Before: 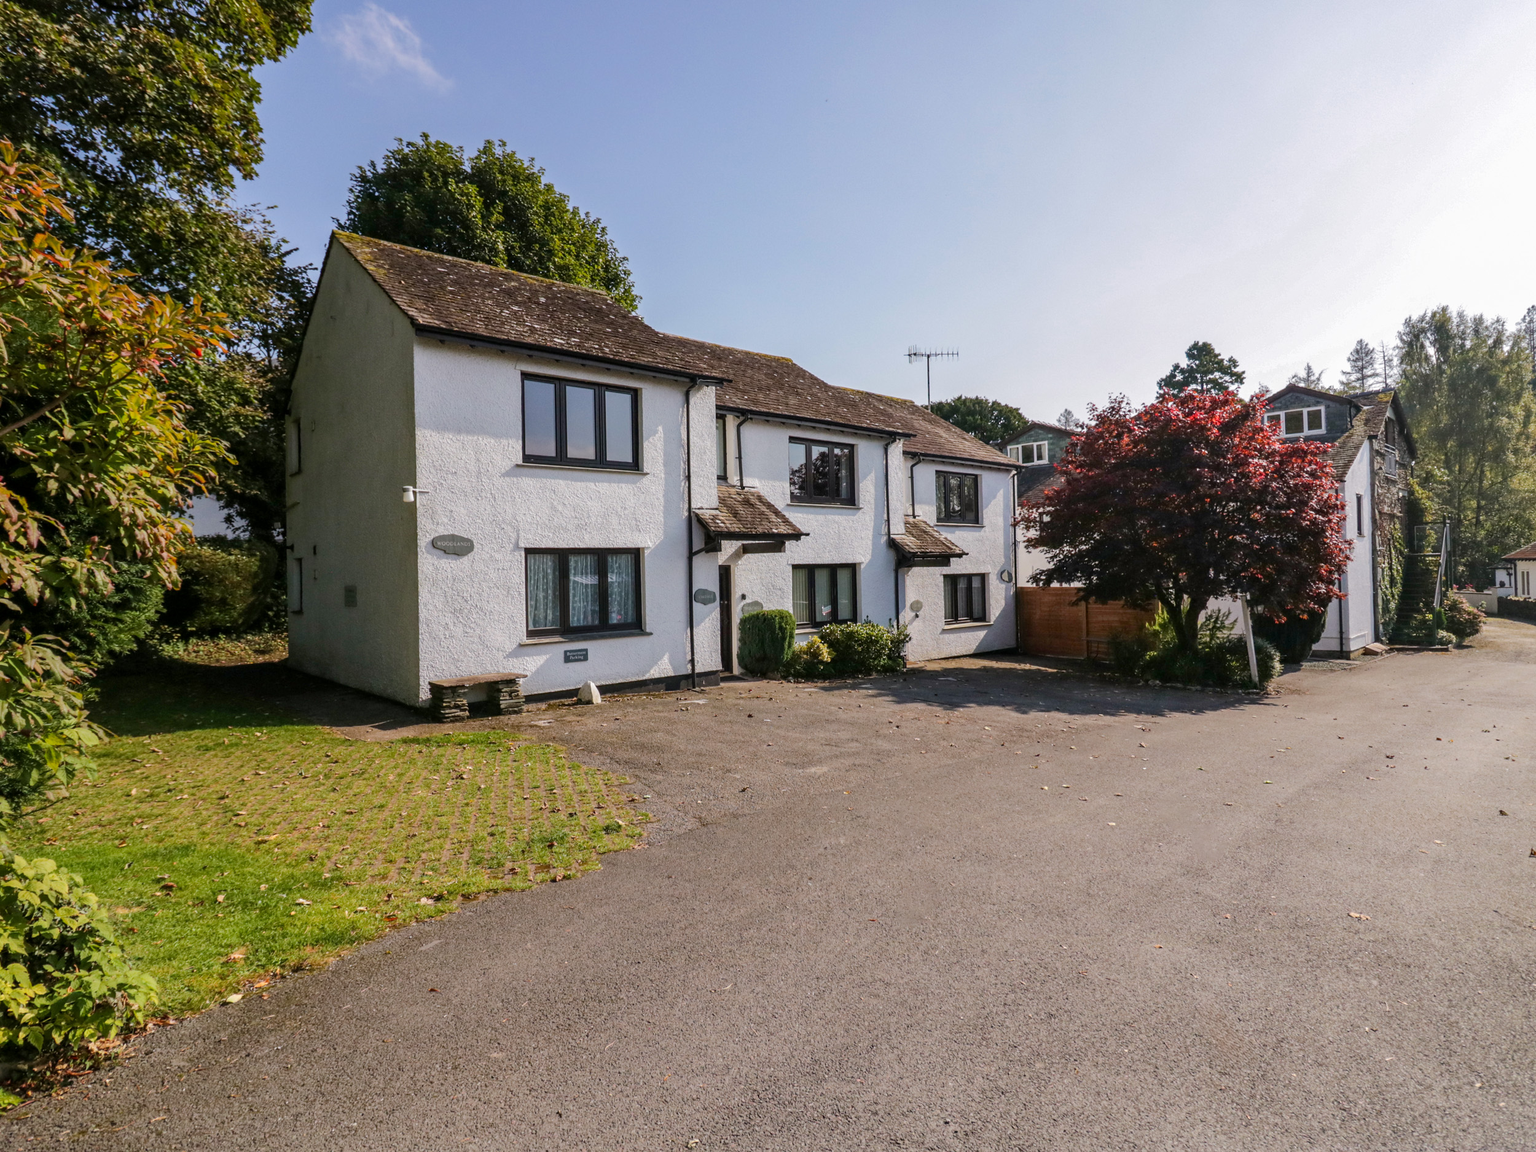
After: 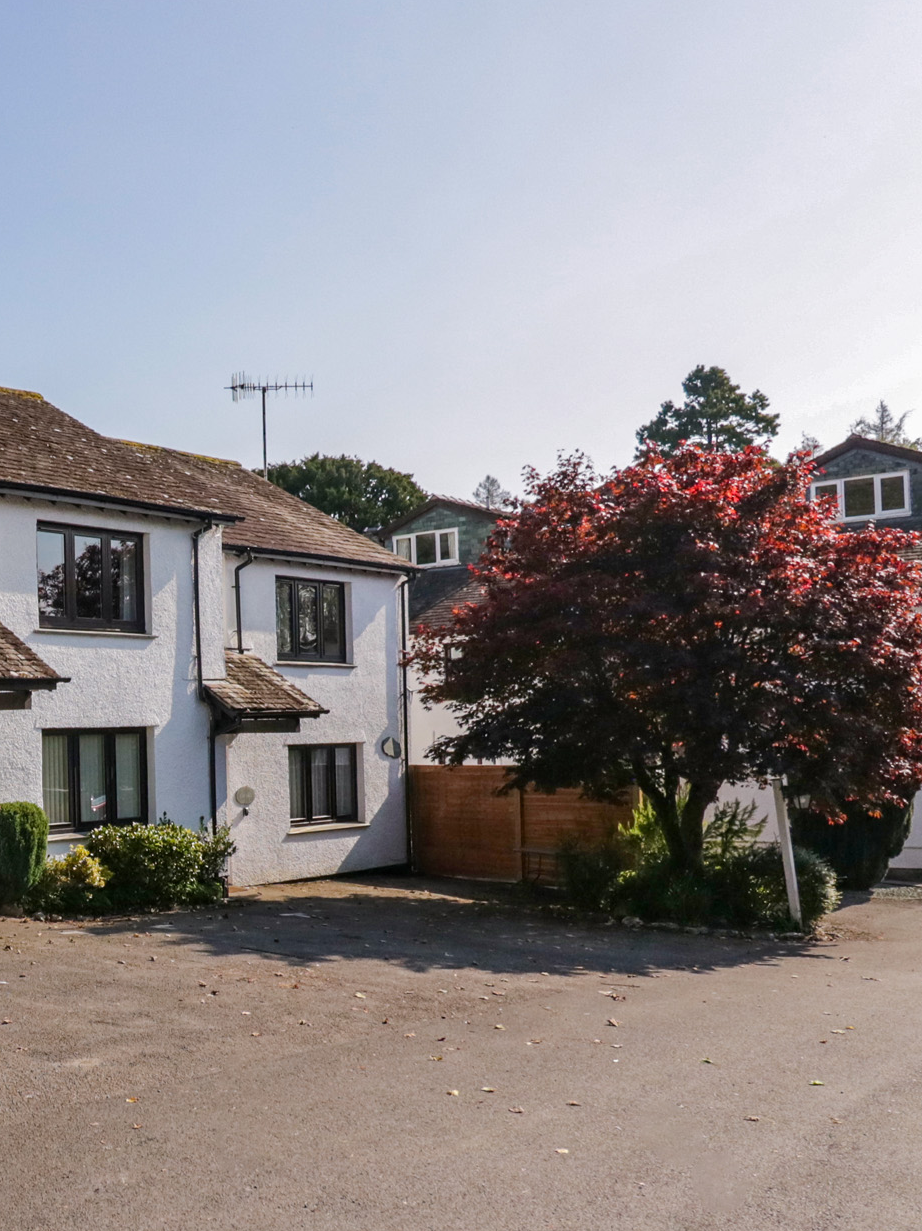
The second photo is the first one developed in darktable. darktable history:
crop and rotate: left 49.881%, top 10.135%, right 13.224%, bottom 24.209%
